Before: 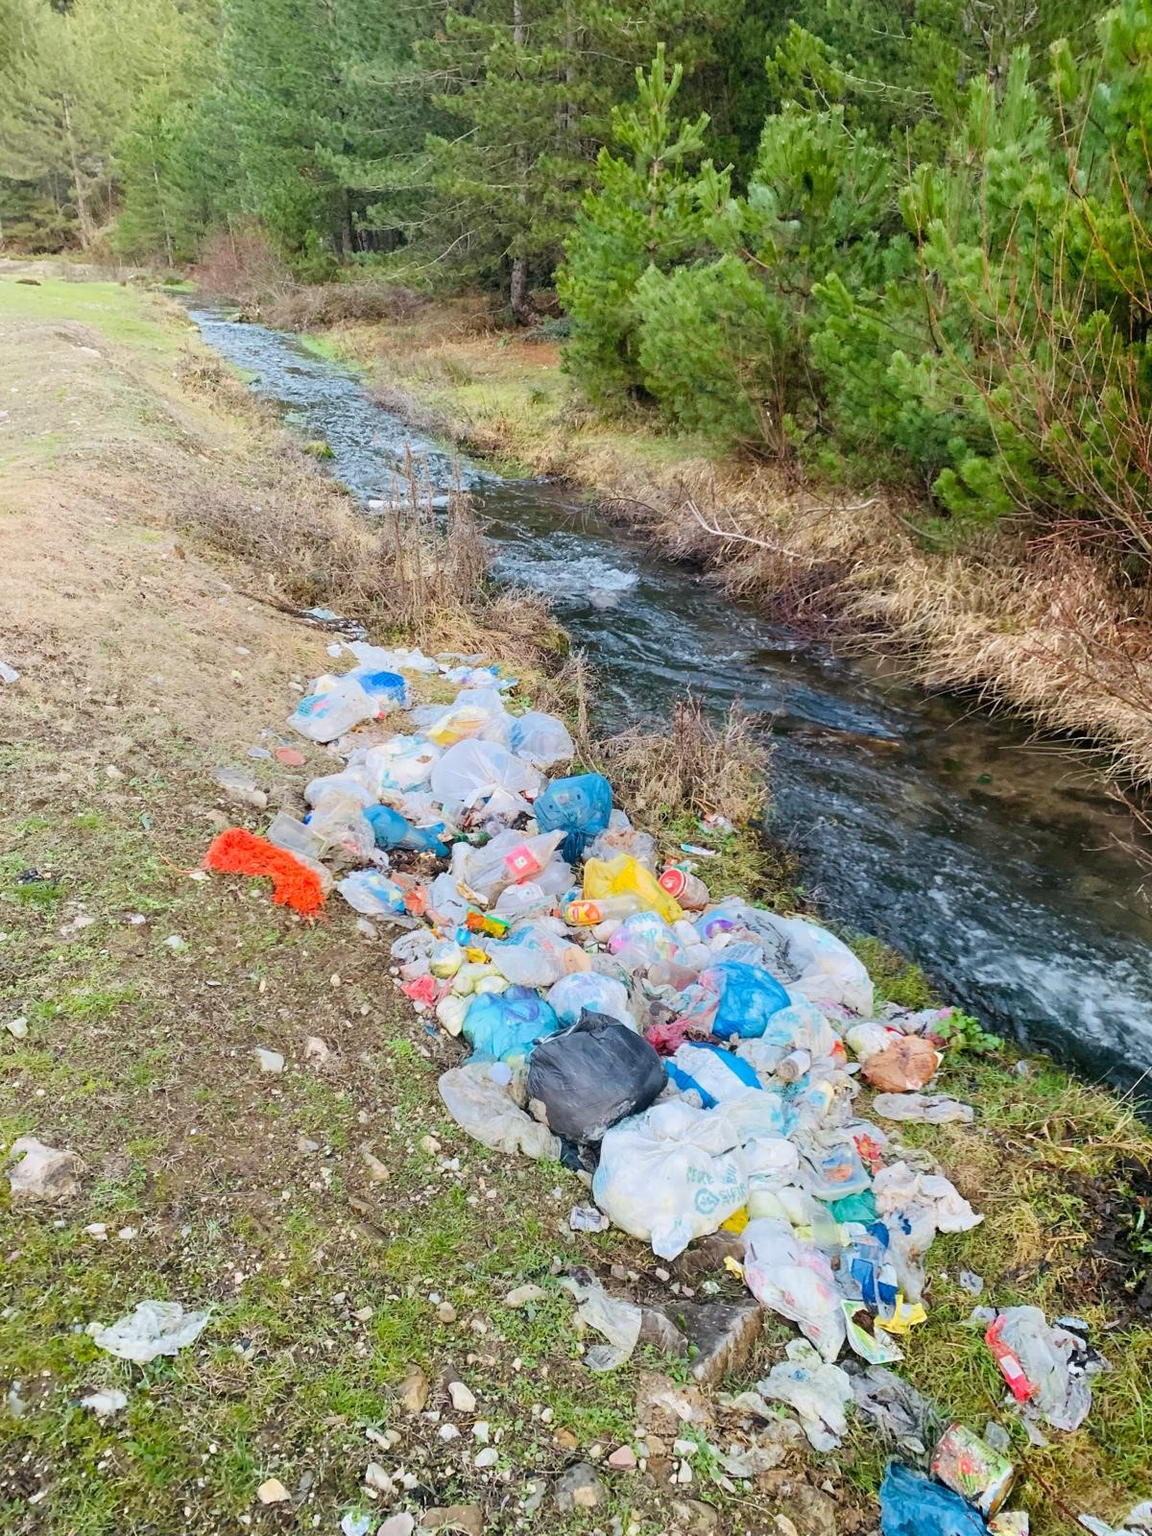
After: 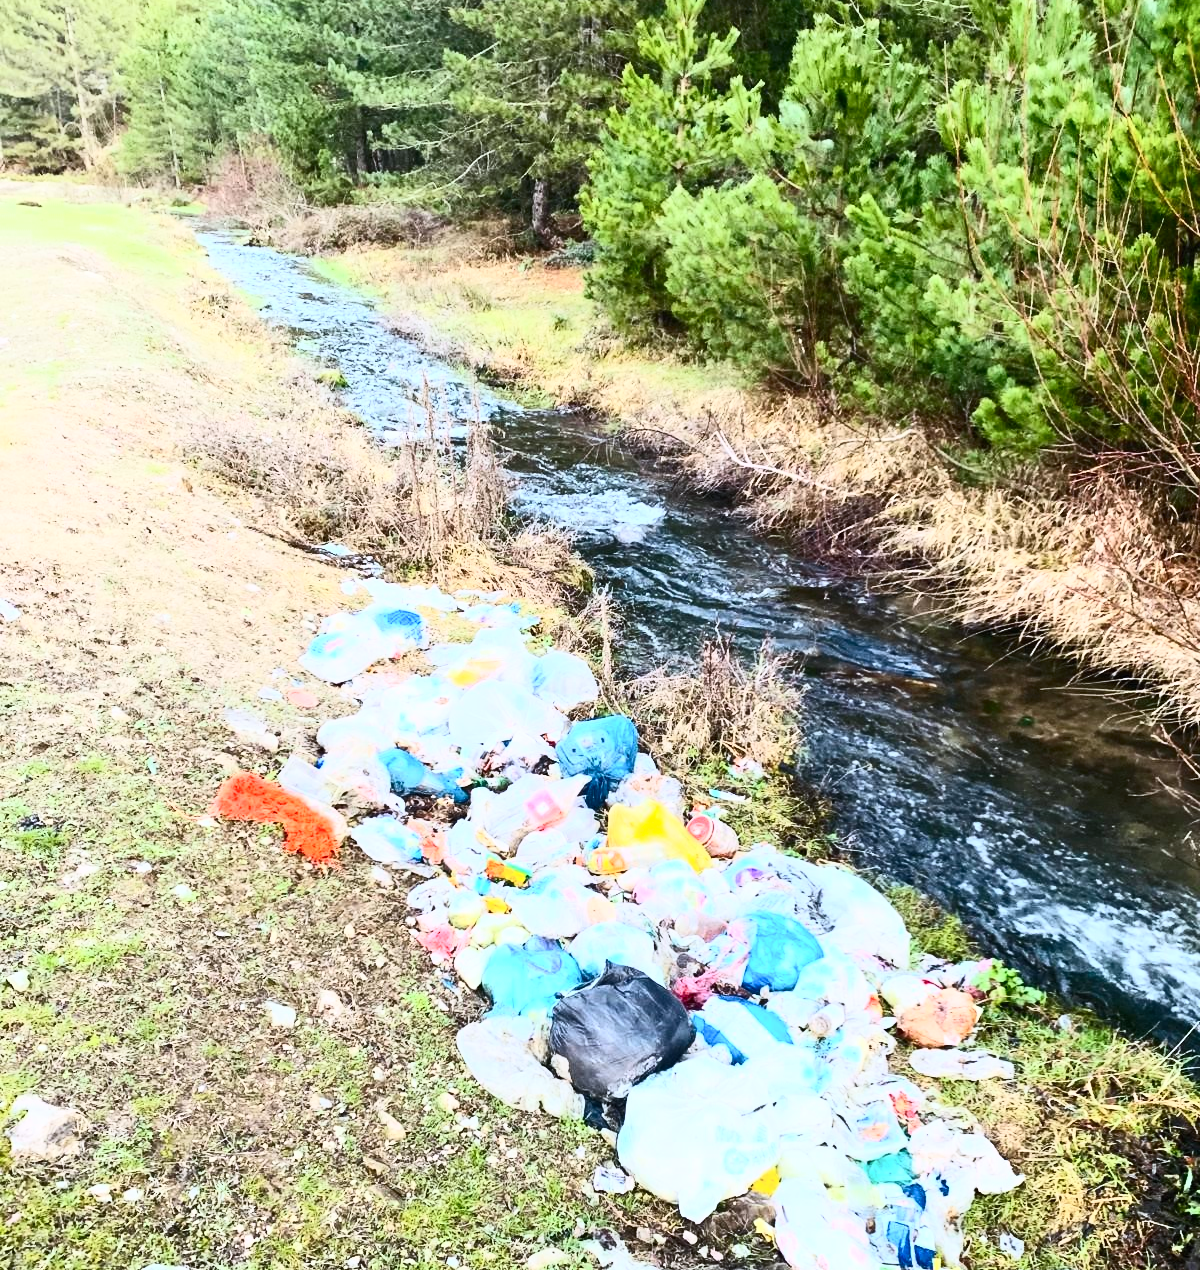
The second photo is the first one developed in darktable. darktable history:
crop and rotate: top 5.667%, bottom 14.937%
contrast brightness saturation: contrast 0.62, brightness 0.34, saturation 0.14
white balance: red 0.974, blue 1.044
